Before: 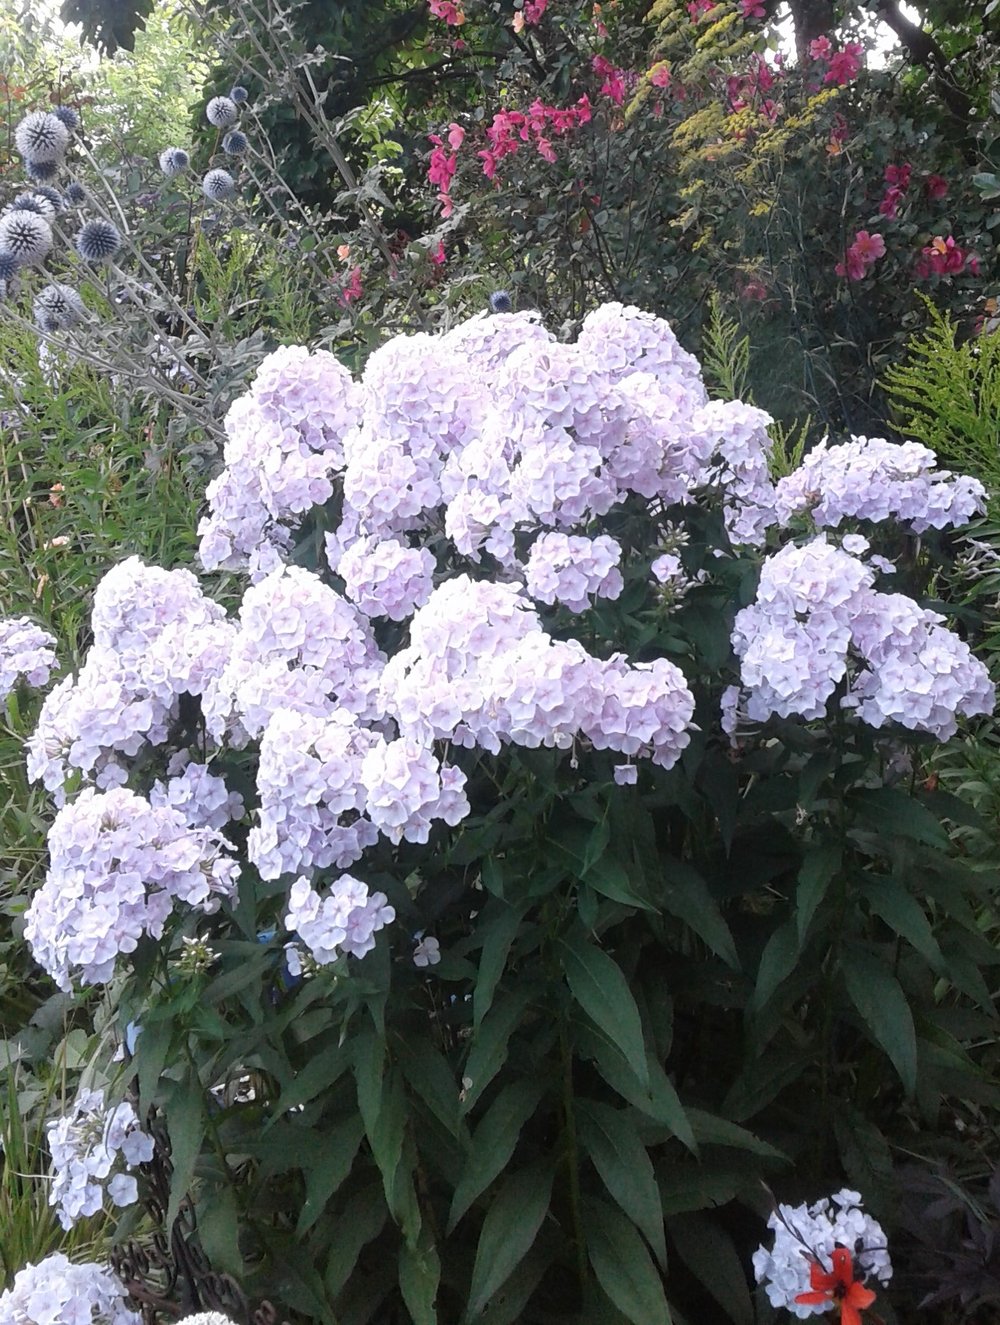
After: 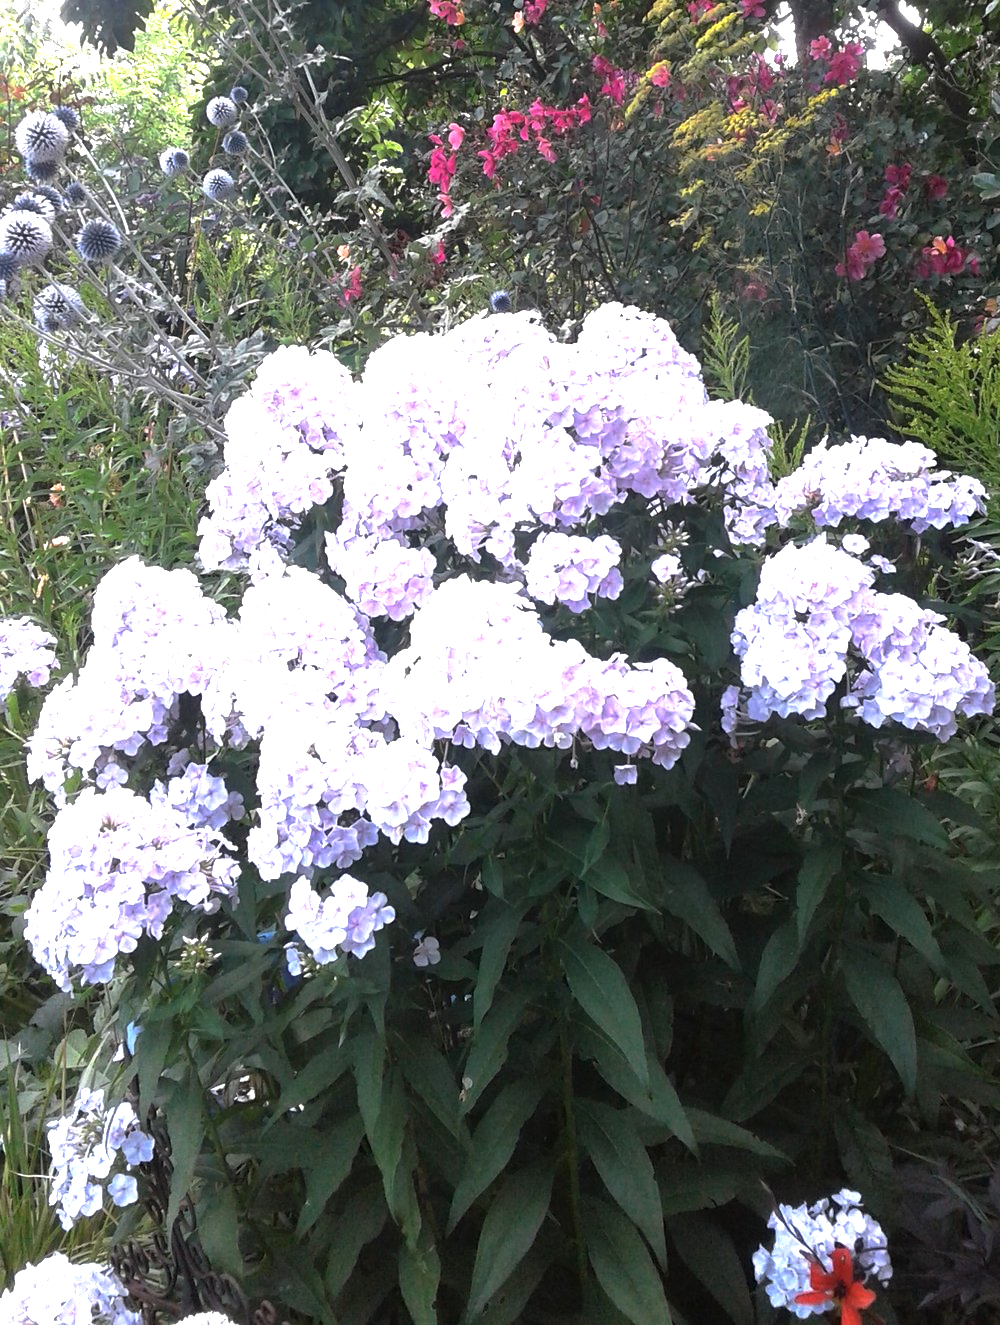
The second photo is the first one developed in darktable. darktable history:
base curve: curves: ch0 [(0, 0) (0.595, 0.418) (1, 1)], preserve colors none
exposure: black level correction 0, exposure 0.896 EV, compensate highlight preservation false
